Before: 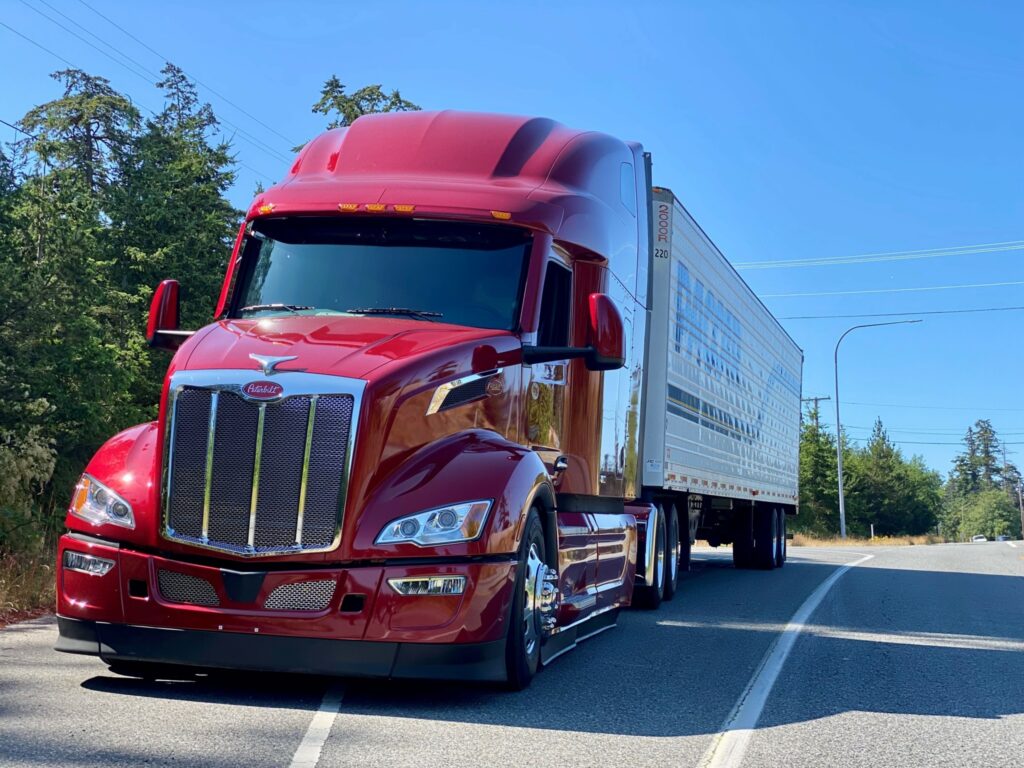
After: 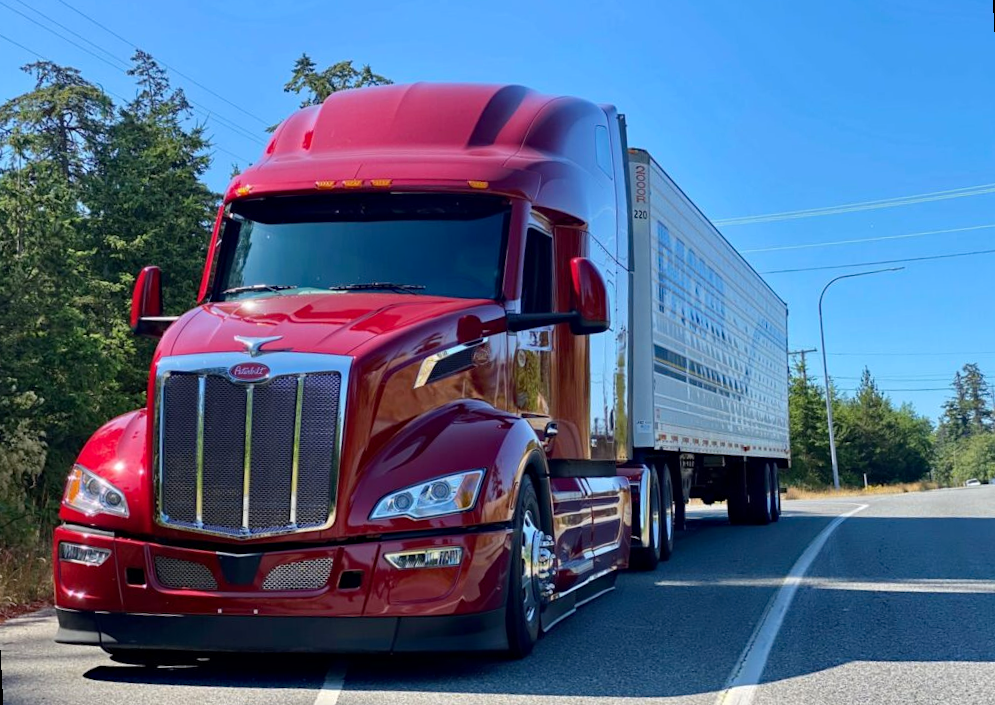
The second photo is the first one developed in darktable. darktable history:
haze removal: compatibility mode true, adaptive false
rotate and perspective: rotation -3°, crop left 0.031, crop right 0.968, crop top 0.07, crop bottom 0.93
